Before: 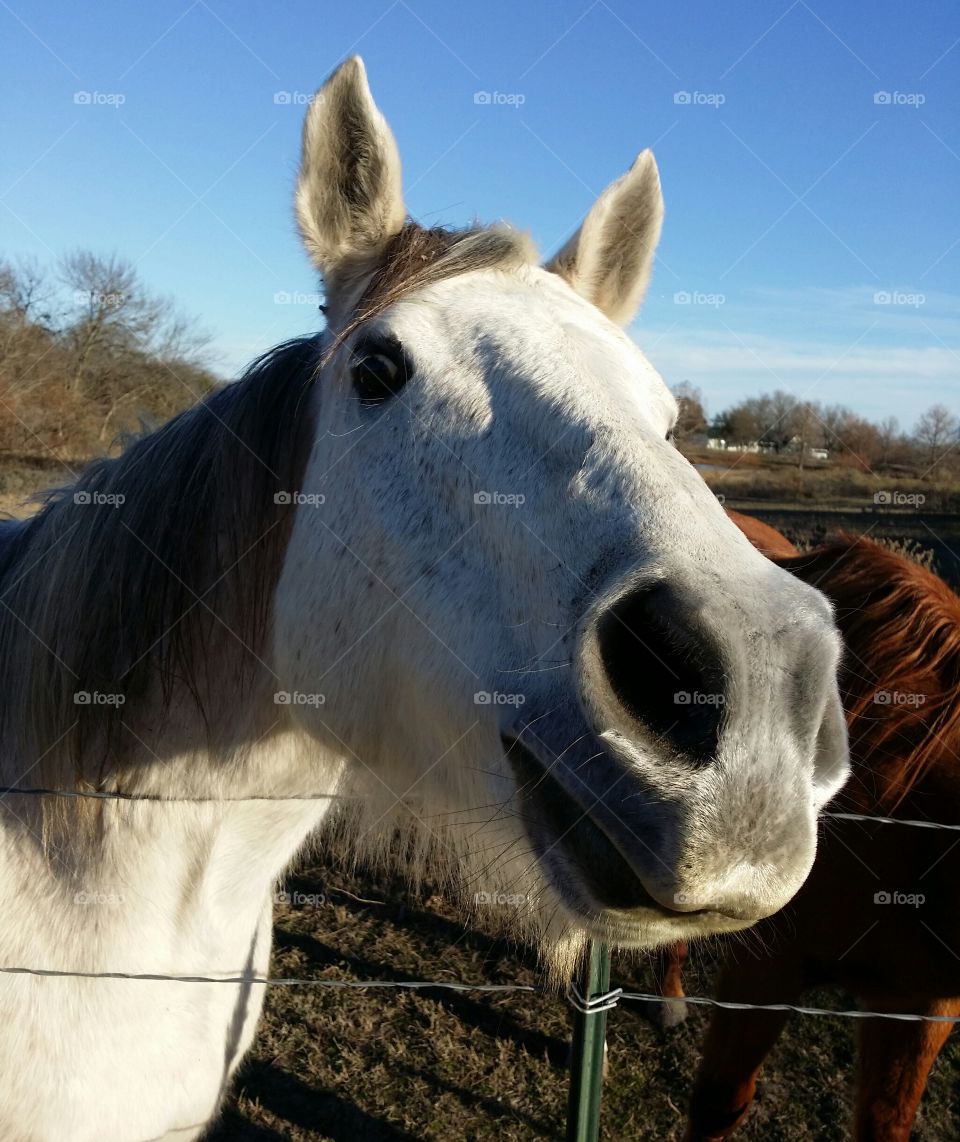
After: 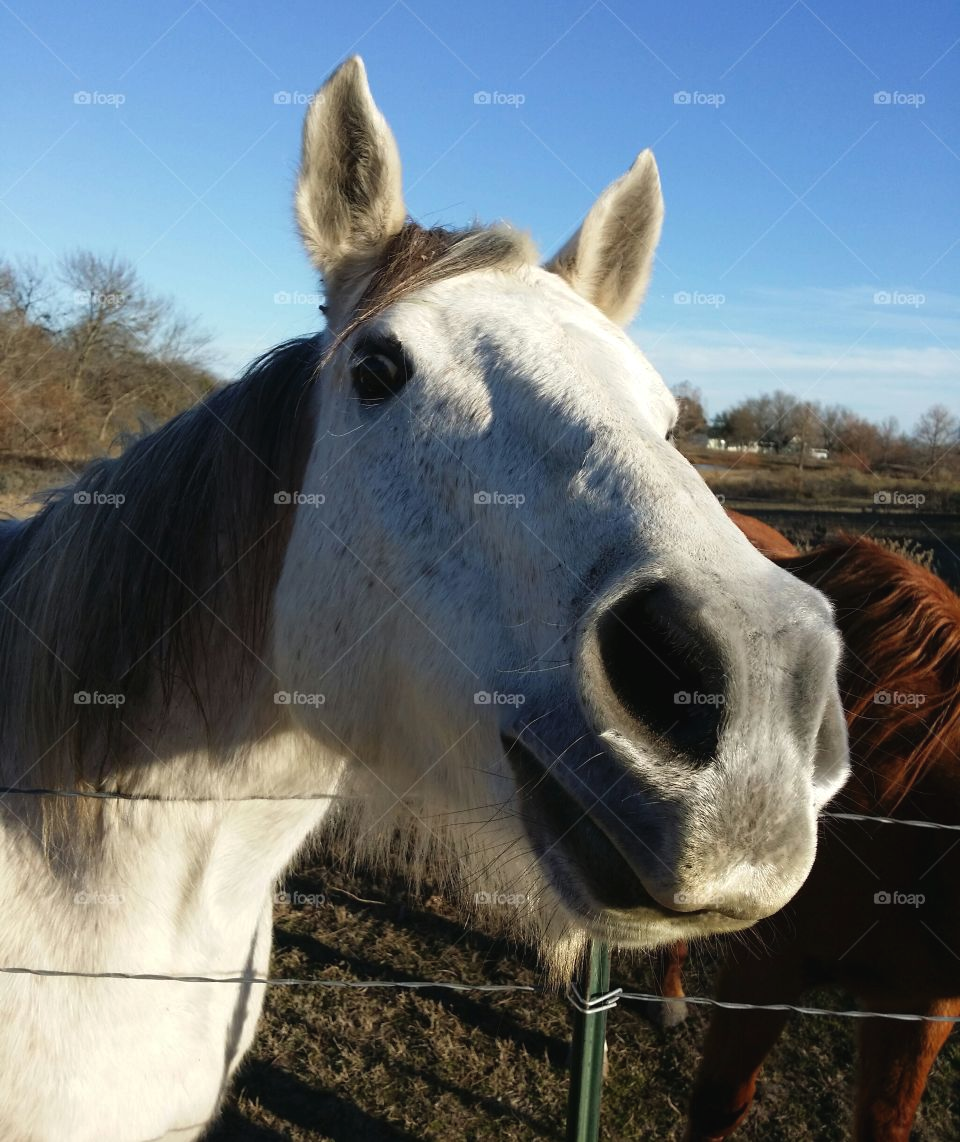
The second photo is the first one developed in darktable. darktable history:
exposure: black level correction -0.003, exposure 0.033 EV, compensate highlight preservation false
